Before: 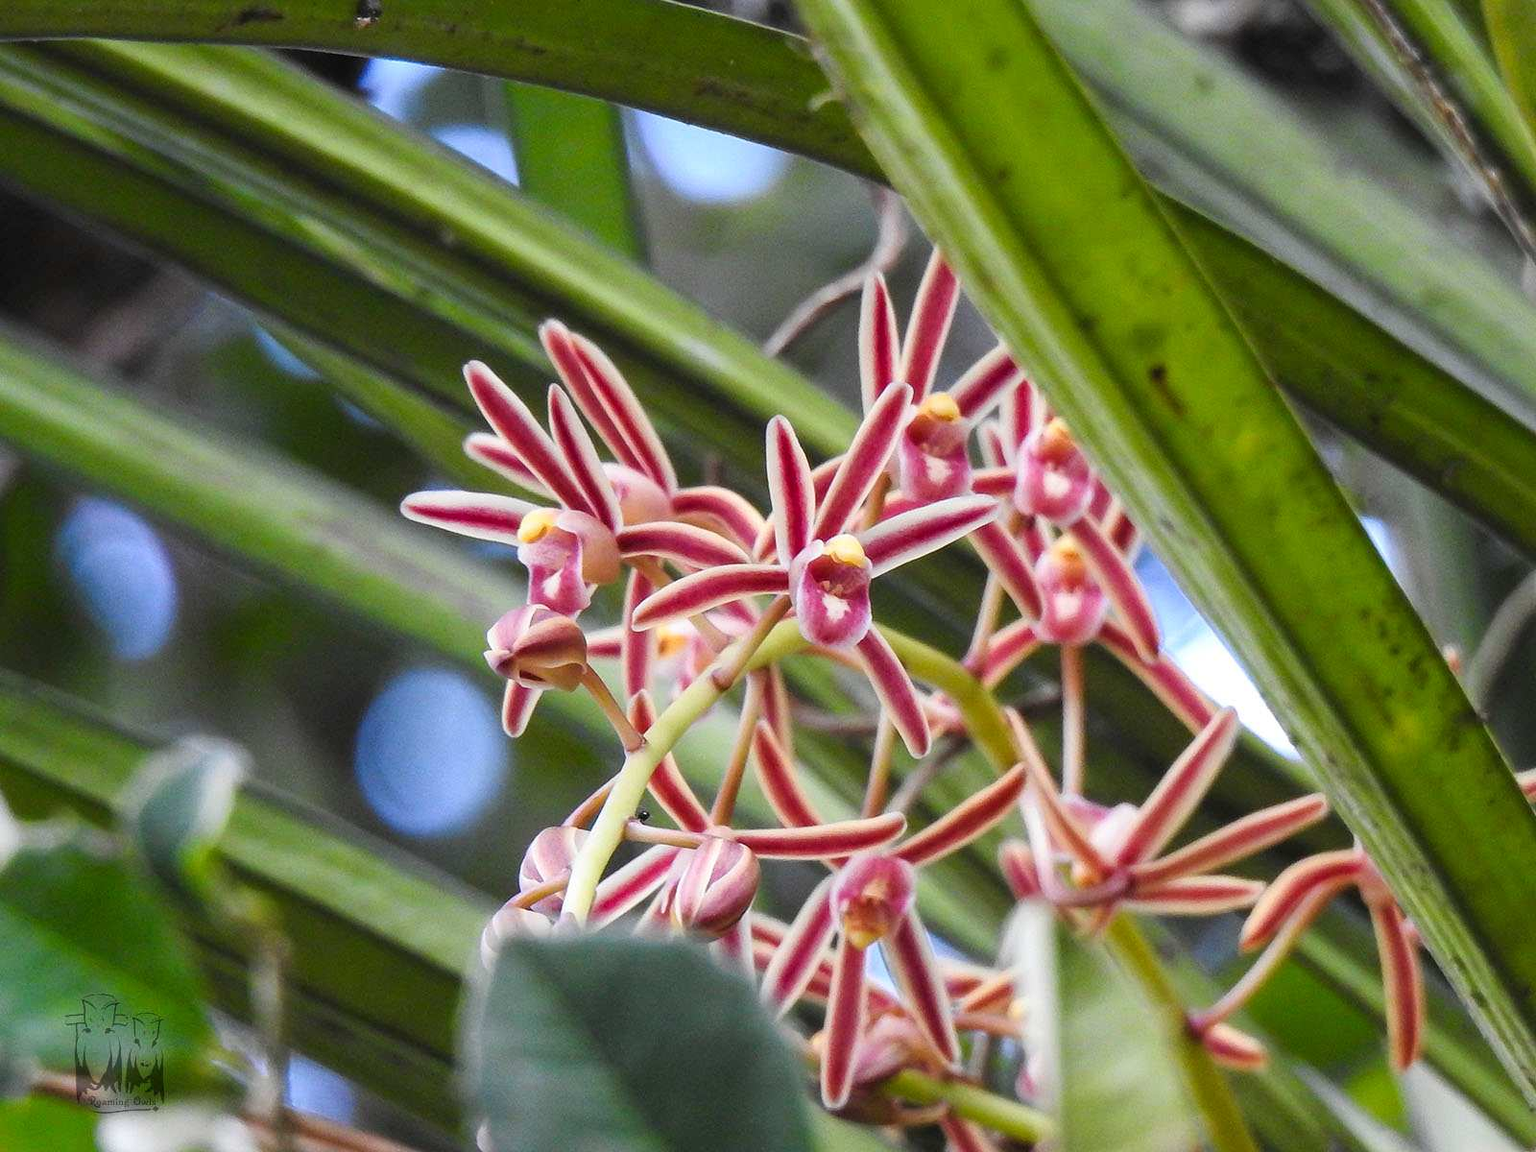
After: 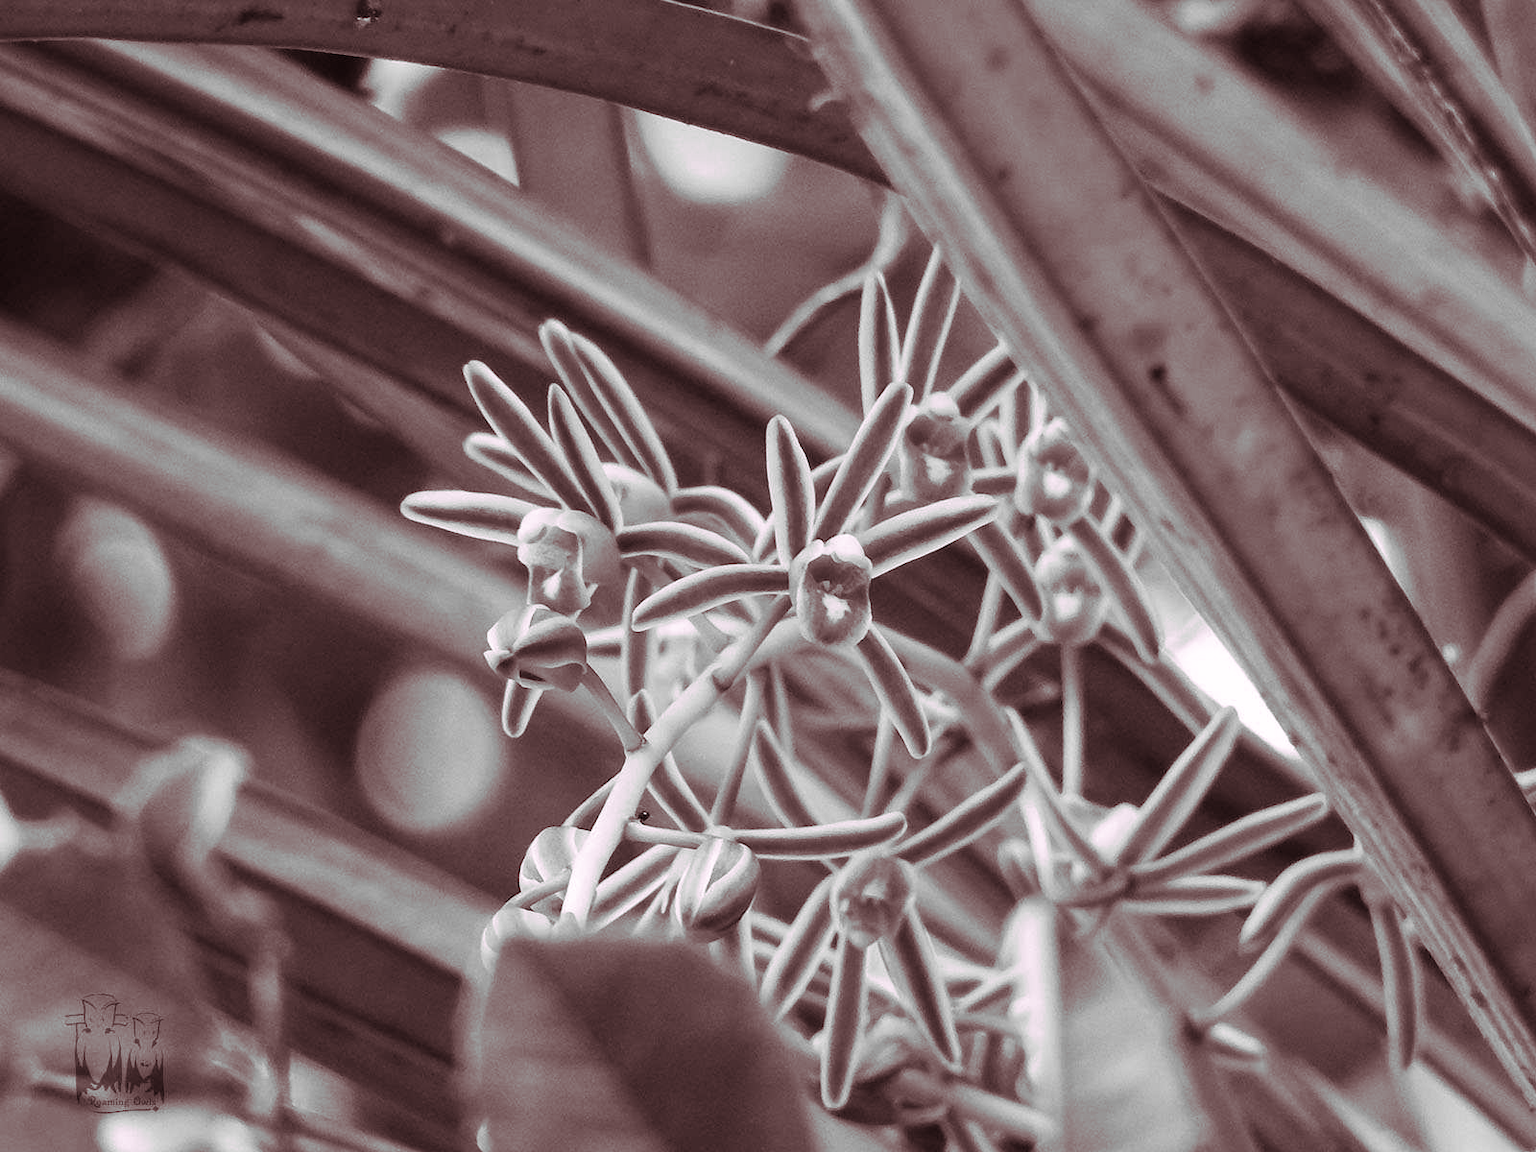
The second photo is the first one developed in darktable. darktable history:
white balance: red 0.976, blue 1.04
split-toning: highlights › hue 298.8°, highlights › saturation 0.73, compress 41.76%
monochrome: on, module defaults
